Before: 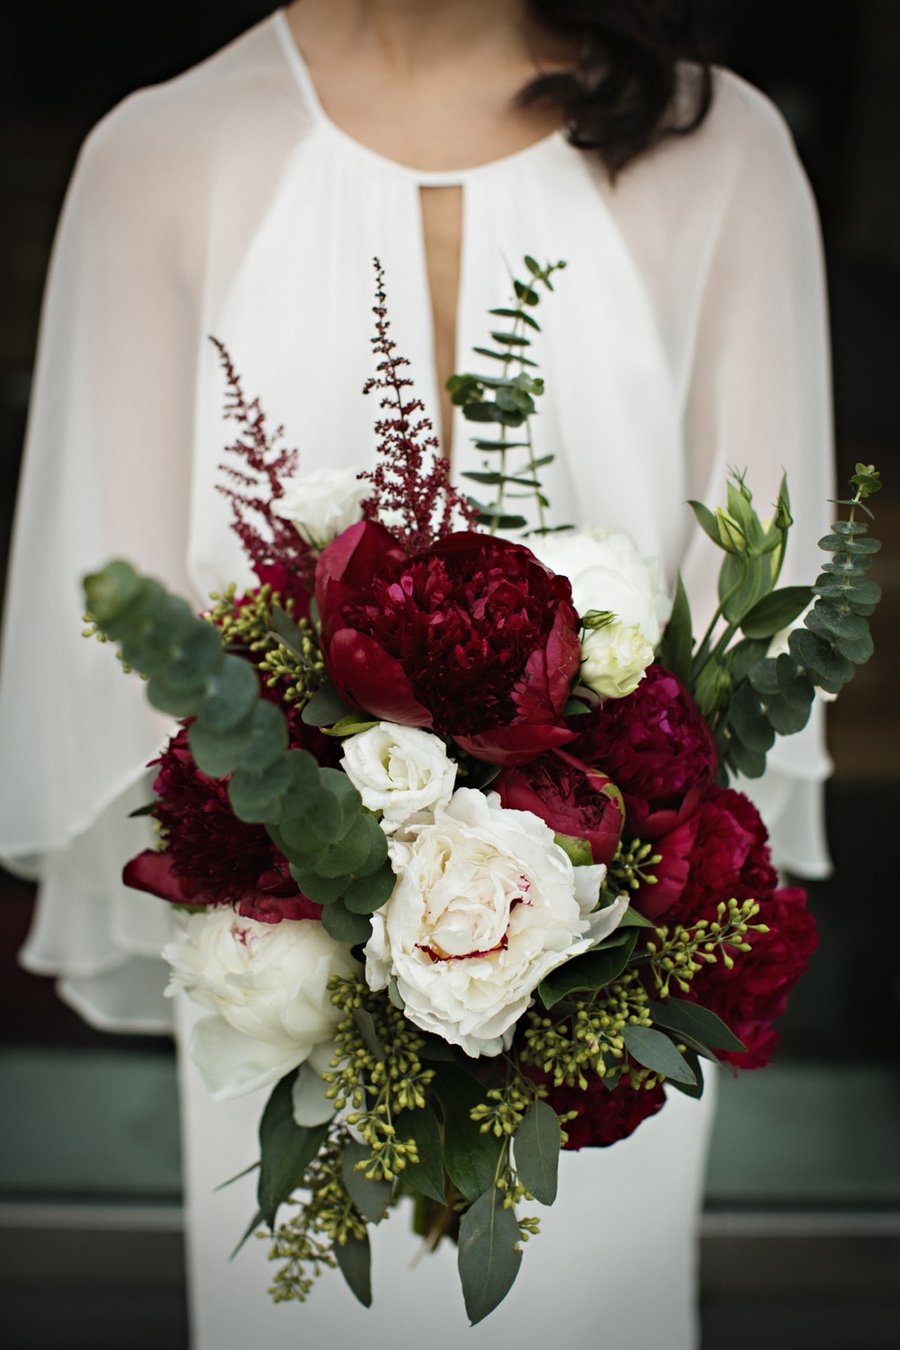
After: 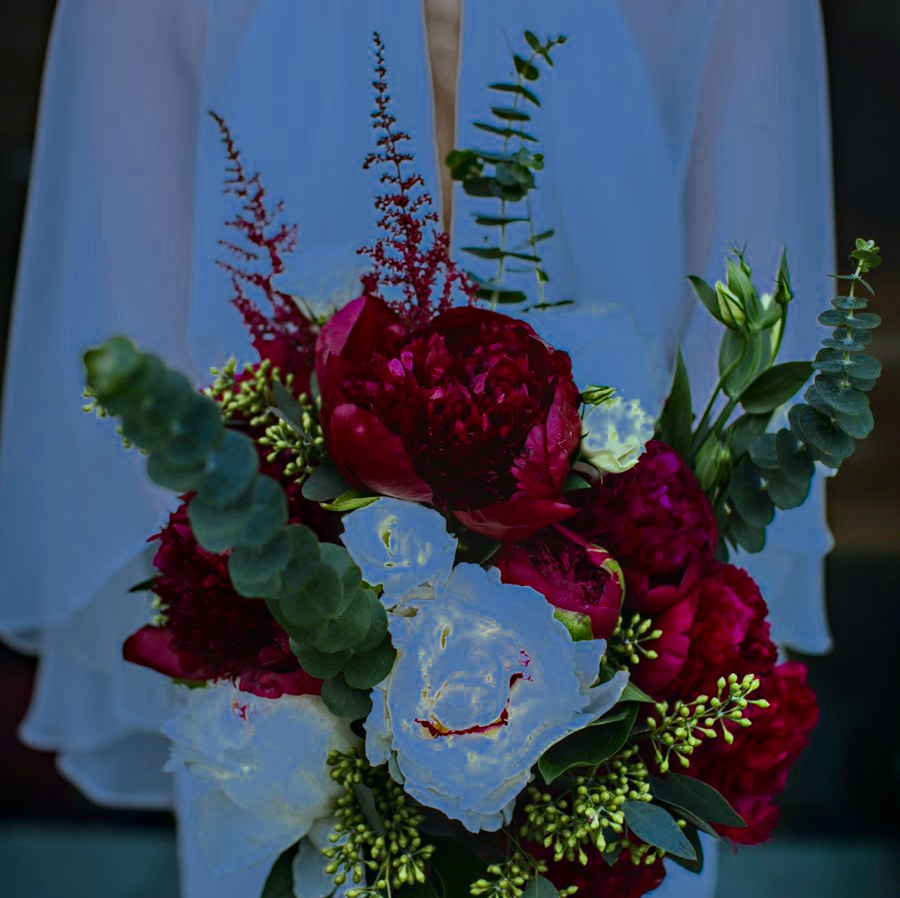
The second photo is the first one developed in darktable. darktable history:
shadows and highlights: highlights color adjustment 0%, soften with gaussian
color zones: curves: ch0 [(0, 0.497) (0.143, 0.5) (0.286, 0.5) (0.429, 0.483) (0.571, 0.116) (0.714, -0.006) (0.857, 0.28) (1, 0.497)]
crop: top 16.727%, bottom 16.727%
contrast brightness saturation: contrast 0.12, brightness -0.12, saturation 0.2
white balance: red 0.871, blue 1.249
local contrast: on, module defaults
